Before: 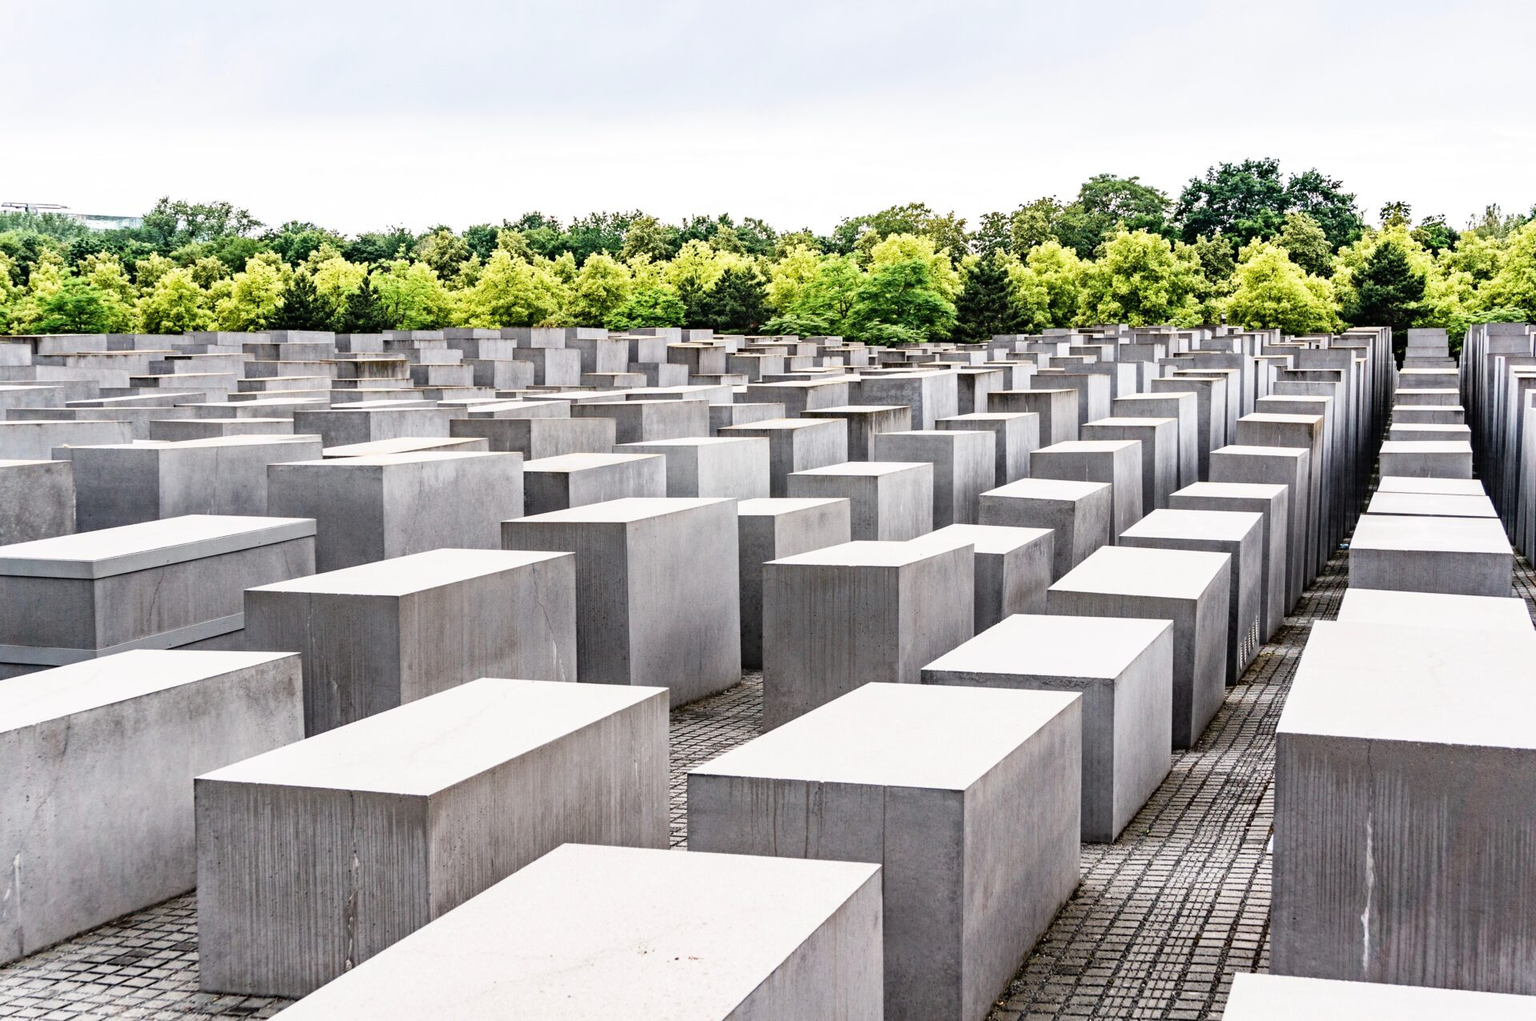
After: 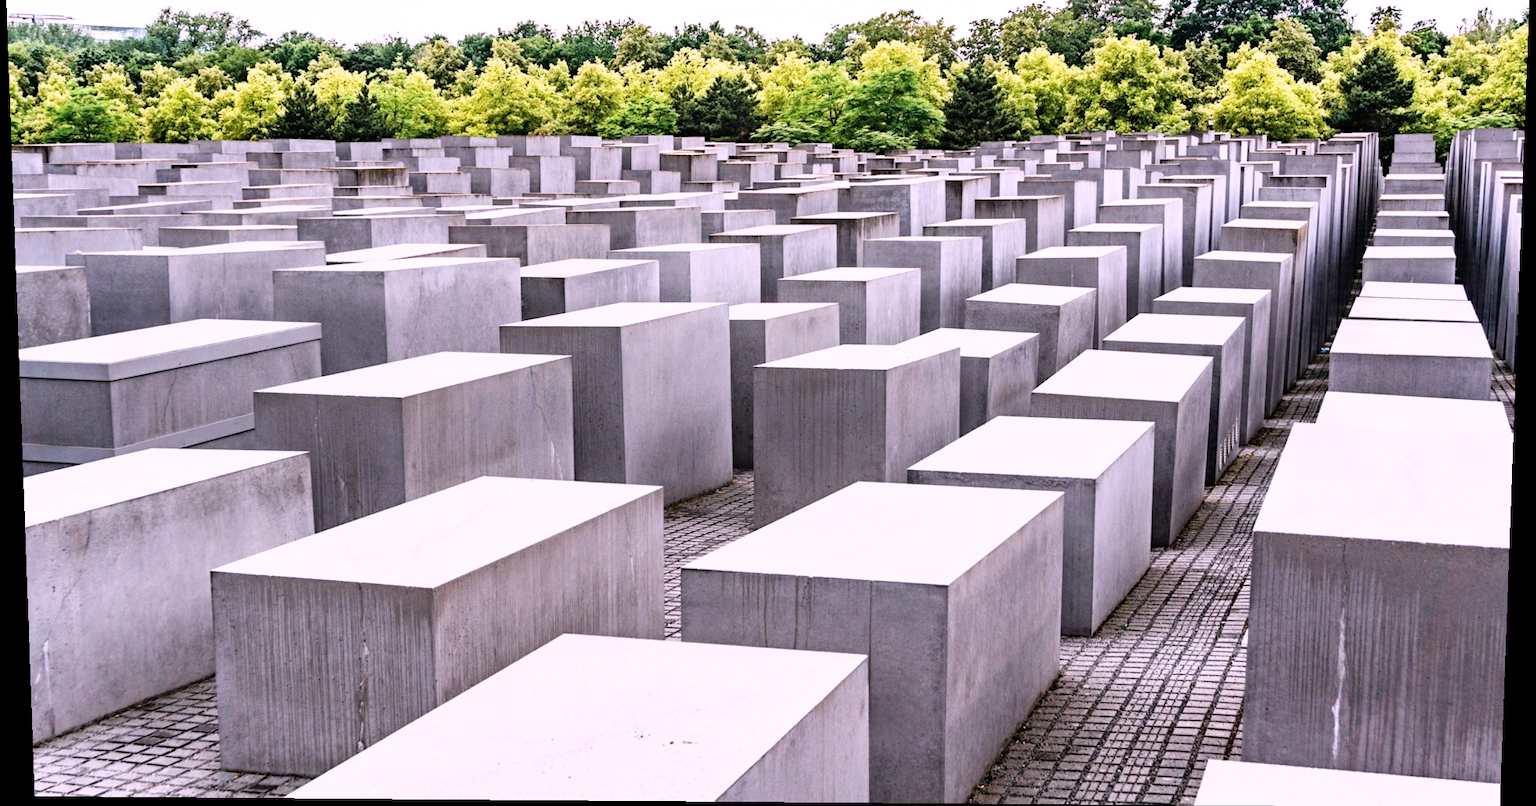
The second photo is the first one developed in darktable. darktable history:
crop and rotate: top 19.998%
white balance: red 1.066, blue 1.119
rotate and perspective: lens shift (vertical) 0.048, lens shift (horizontal) -0.024, automatic cropping off
